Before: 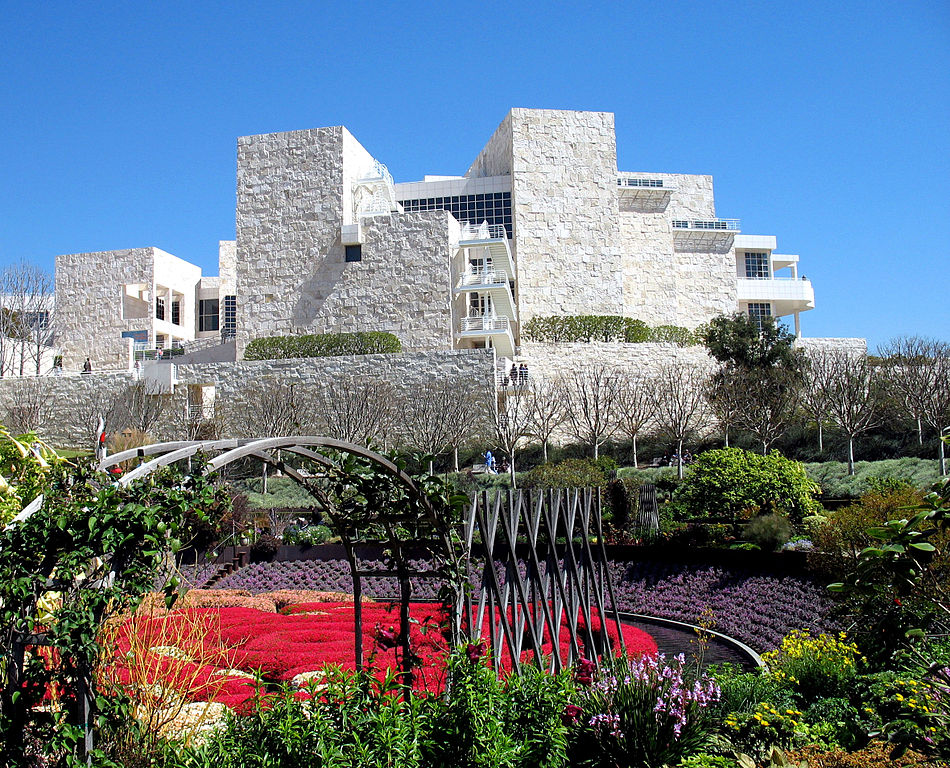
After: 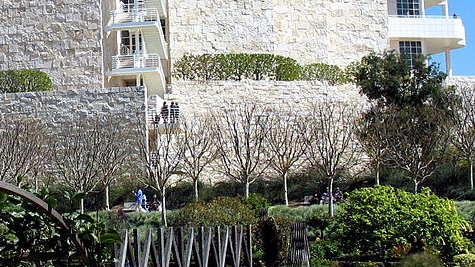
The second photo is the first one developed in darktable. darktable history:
crop: left 36.778%, top 34.231%, right 13.173%, bottom 30.879%
velvia: strength 15.66%
